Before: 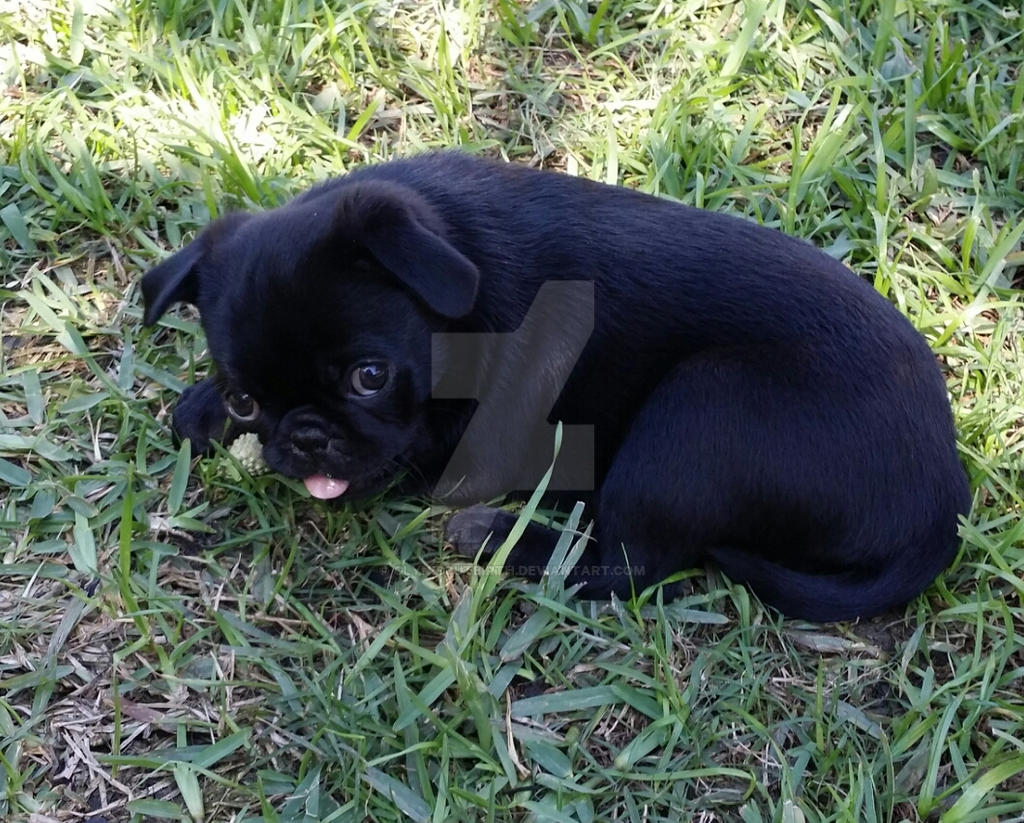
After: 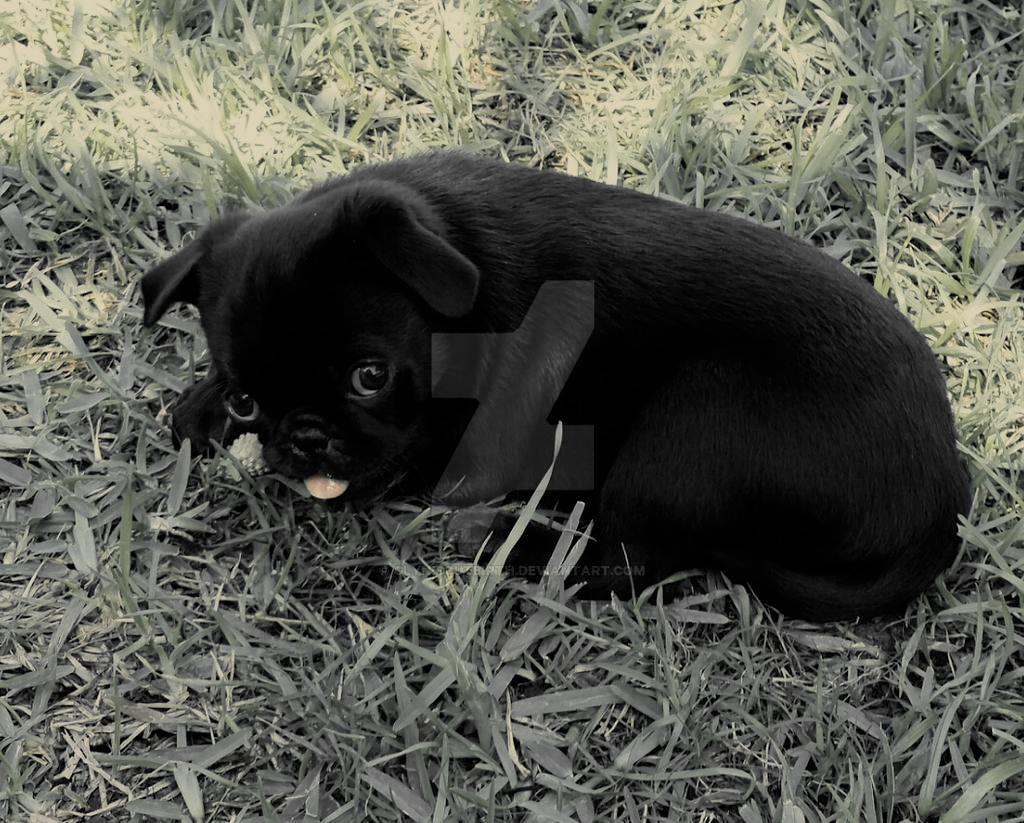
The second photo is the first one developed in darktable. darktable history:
color correction: highlights a* 5.68, highlights b* 33.51, shadows a* -26.45, shadows b* 3.98
color zones: curves: ch0 [(0, 0.447) (0.184, 0.543) (0.323, 0.476) (0.429, 0.445) (0.571, 0.443) (0.714, 0.451) (0.857, 0.452) (1, 0.447)]; ch1 [(0, 0.464) (0.176, 0.46) (0.287, 0.177) (0.429, 0.002) (0.571, 0) (0.714, 0) (0.857, 0) (1, 0.464)]
filmic rgb: black relative exposure -7.1 EV, white relative exposure 5.38 EV, hardness 3.02, iterations of high-quality reconstruction 0
